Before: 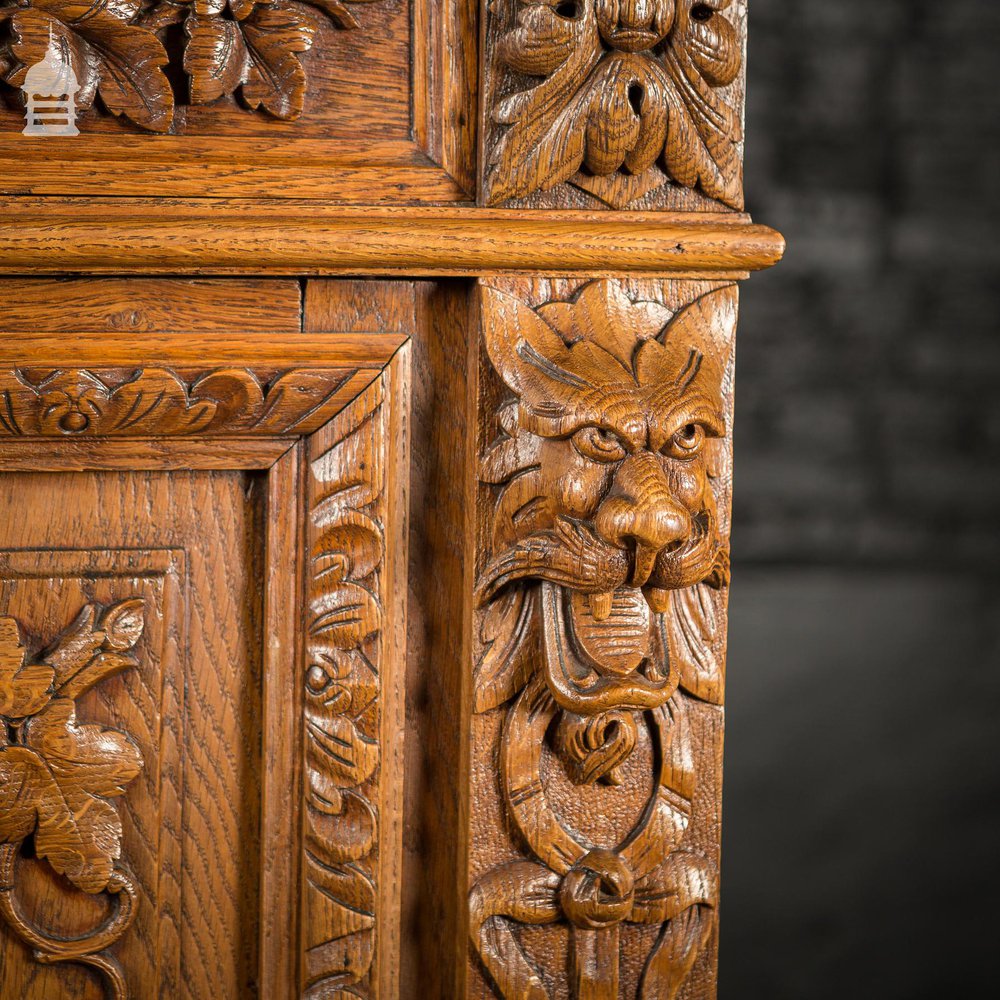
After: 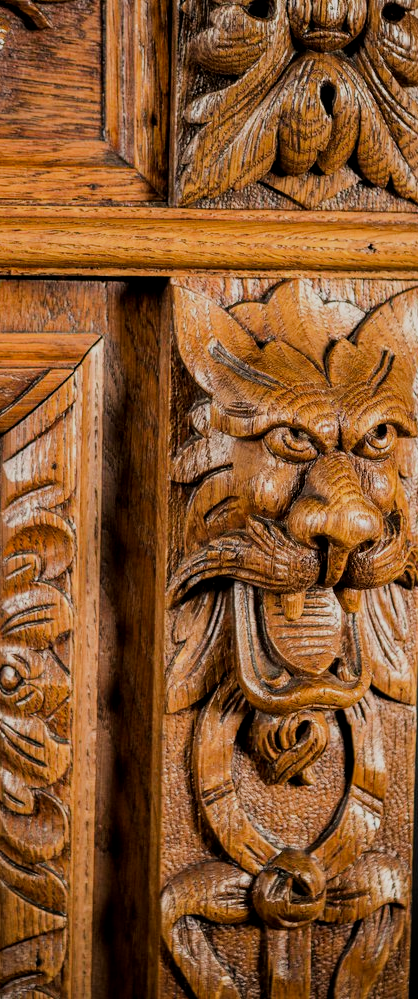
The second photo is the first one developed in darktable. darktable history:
exposure: exposure -0.34 EV, compensate exposure bias true, compensate highlight preservation false
crop: left 30.831%, right 27.338%
color correction: highlights b* -0.06, saturation 1.13
local contrast: highlights 107%, shadows 99%, detail 120%, midtone range 0.2
filmic rgb: black relative exposure -7.16 EV, white relative exposure 5.39 EV, hardness 3.02
tone equalizer: -8 EV -0.384 EV, -7 EV -0.38 EV, -6 EV -0.353 EV, -5 EV -0.201 EV, -3 EV 0.221 EV, -2 EV 0.332 EV, -1 EV 0.389 EV, +0 EV 0.434 EV, edges refinement/feathering 500, mask exposure compensation -1.57 EV, preserve details no
